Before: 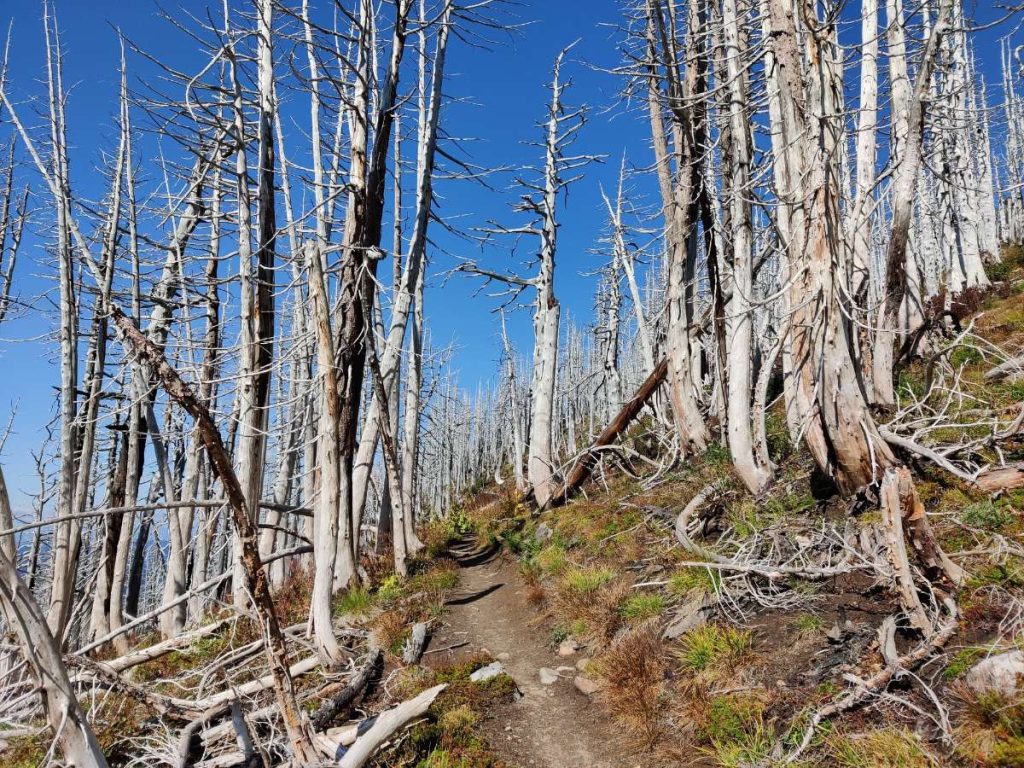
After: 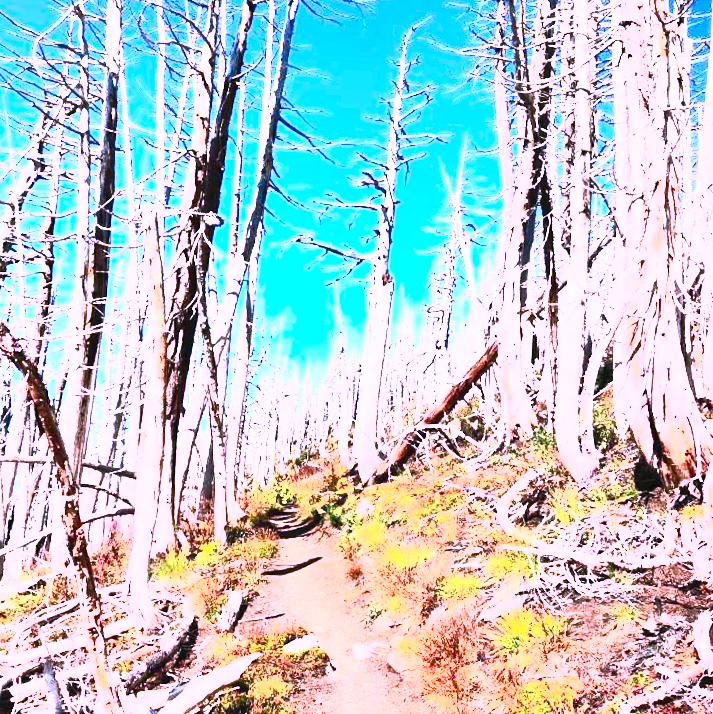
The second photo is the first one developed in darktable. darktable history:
exposure: black level correction 0, exposure 1.098 EV, compensate highlight preservation false
color correction: highlights a* 16.13, highlights b* -20.19
crop and rotate: angle -3.27°, left 14.22%, top 0.026%, right 10.89%, bottom 0.075%
contrast brightness saturation: contrast 0.839, brightness 0.583, saturation 0.586
